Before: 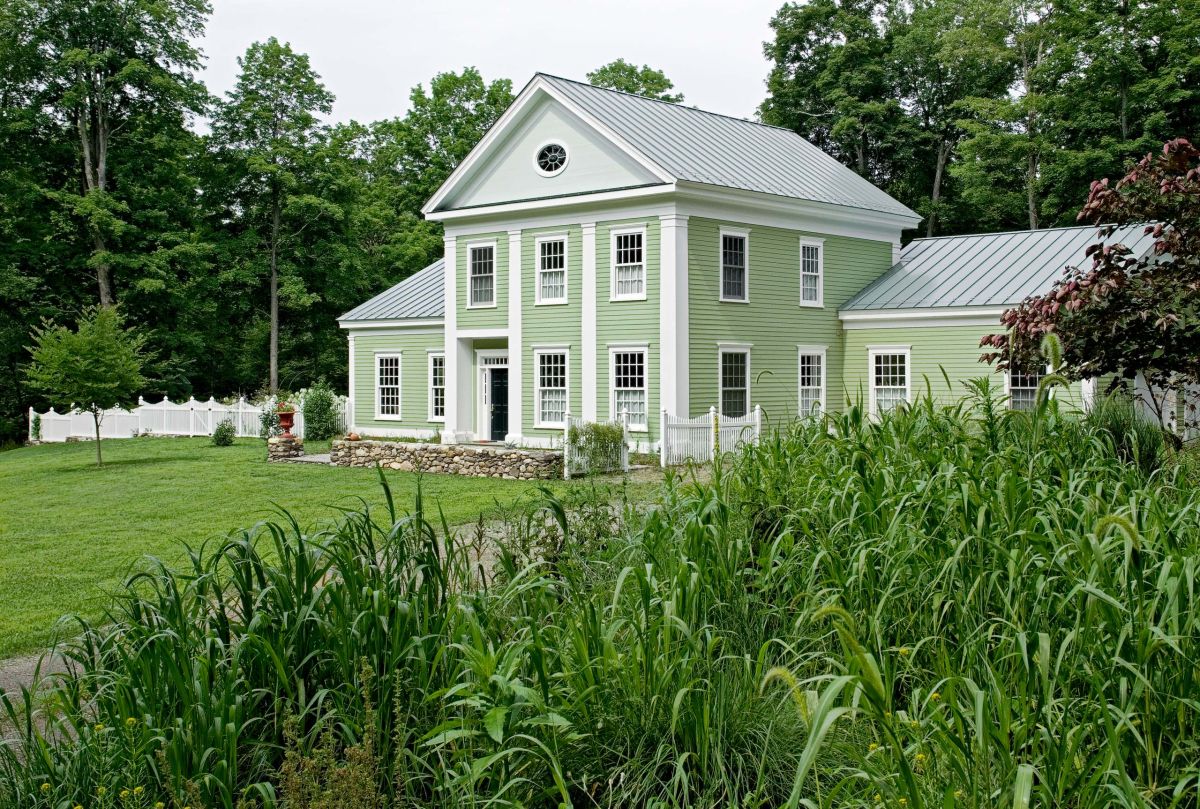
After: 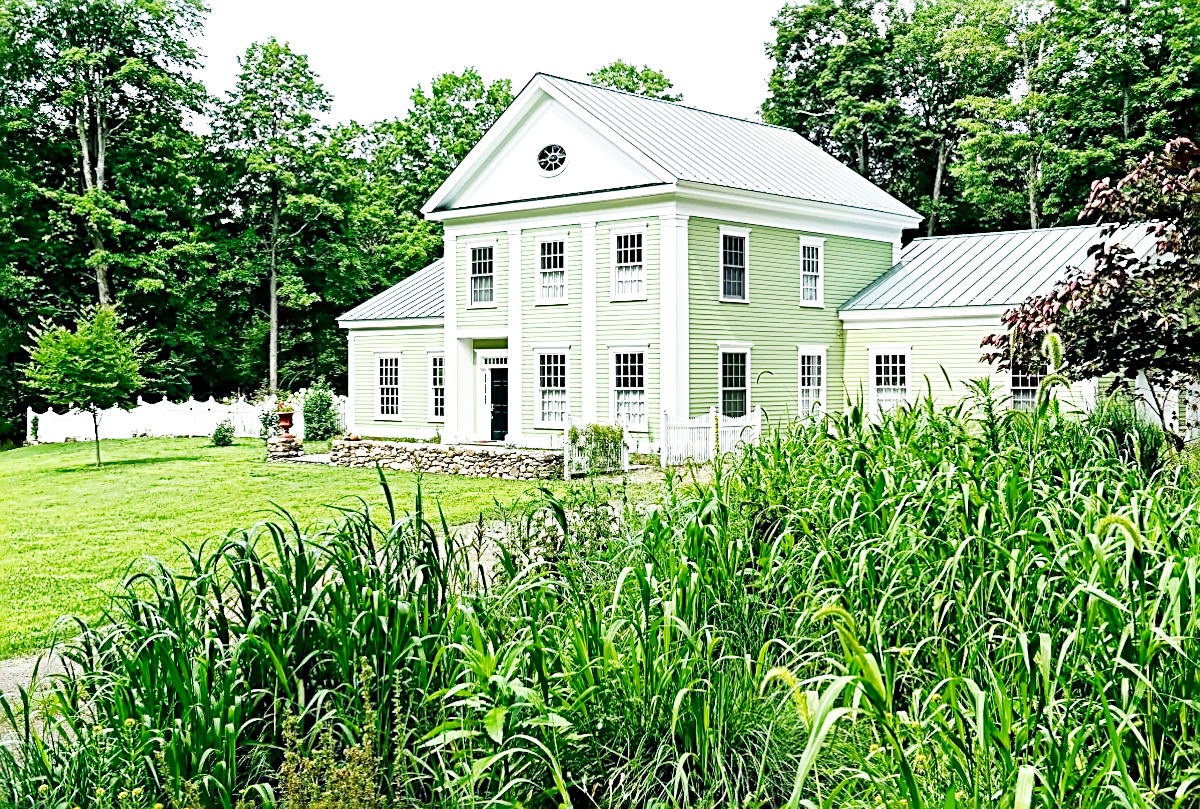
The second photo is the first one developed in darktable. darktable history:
base curve: curves: ch0 [(0, 0) (0.007, 0.004) (0.027, 0.03) (0.046, 0.07) (0.207, 0.54) (0.442, 0.872) (0.673, 0.972) (1, 1)], preserve colors none
lens correction: scale 1, crop 1, focal 35, aperture 5, distance 3.79, camera "Canon EOS 6D", lens "Sigma 35mm f/1.4 DG HSM"
denoise (profiled) #1: central pixel weight 0, a [-1, 0, 0], b [0, 0, 0], y [[0, 0, 0.5 ×5] ×4, [0.5 ×7], [0.5 ×7]], fix various bugs in algorithm false, upgrade profiled transform false, color mode RGB, compensate highlight preservation false | blend: blend mode color, opacity 100%; mask: uniform (no mask)
sharpen: radius 2.817, amount 0.715
hot pixels: on, module defaults
local contrast: highlights 100%, shadows 100%, detail 120%, midtone range 0.2
color balance: mode lift, gamma, gain (sRGB), lift [1, 1, 1.022, 1.026]
denoise (profiled) "1": central pixel weight 0, a [-1, 0, 0], b [0, 0, 0], mode non-local means, y [[0, 0, 0.5 ×5] ×4, [0.5 ×7], [0.5 ×7]], fix various bugs in algorithm false, upgrade profiled transform false, color mode RGB, compensate highlight preservation false | blend: blend mode lightness, opacity 53%; mask: uniform (no mask)
